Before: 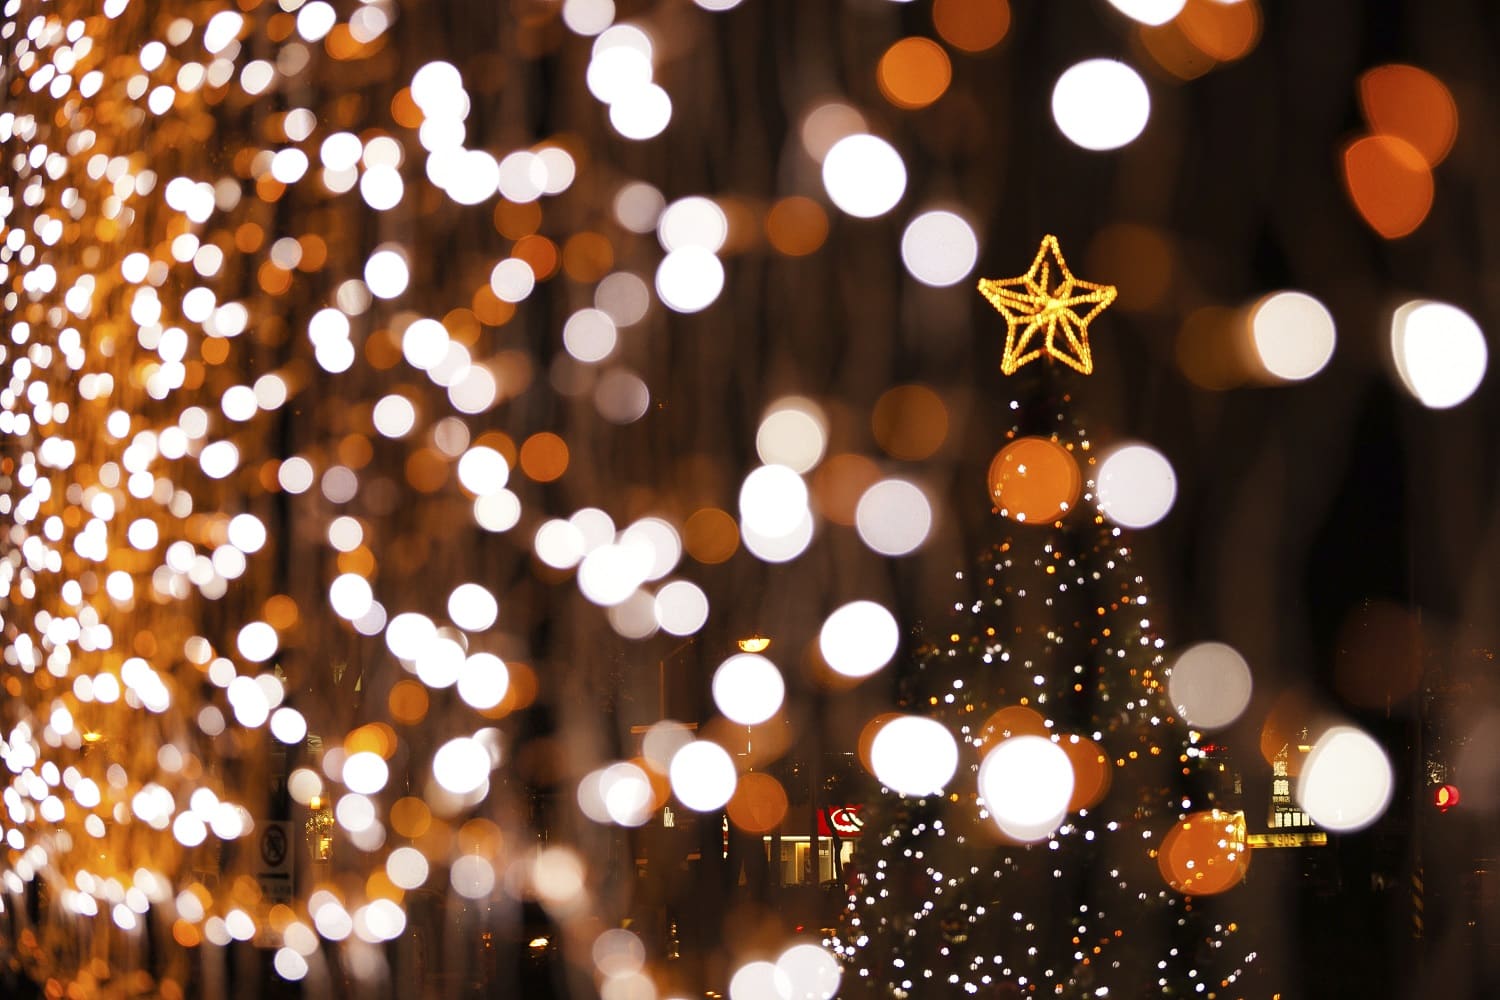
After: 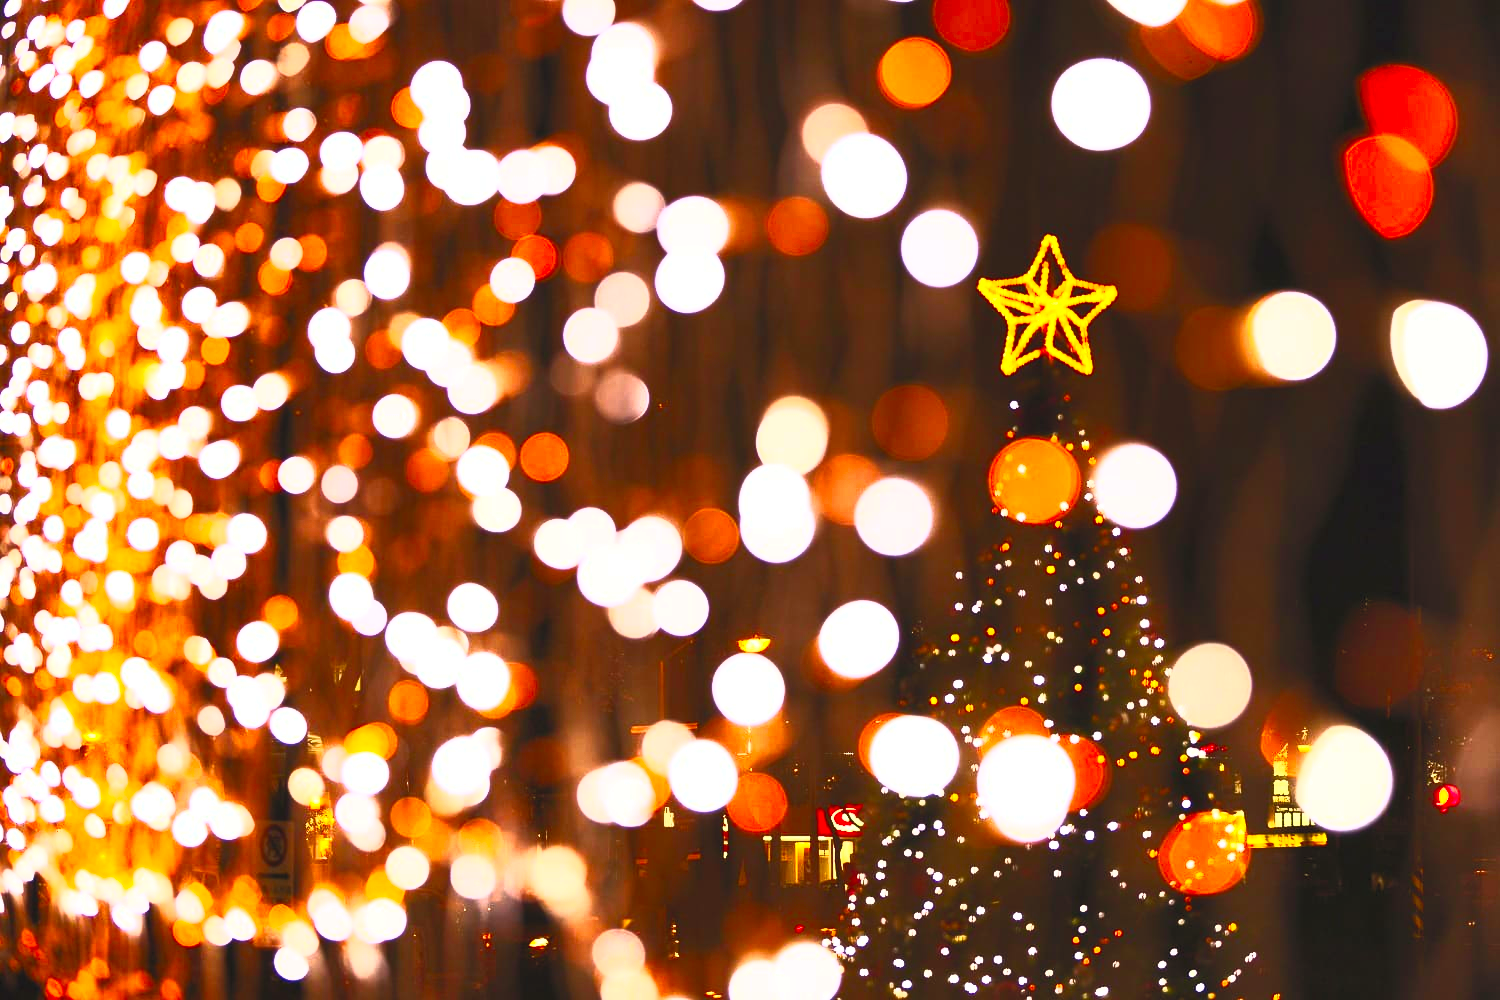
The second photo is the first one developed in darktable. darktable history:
contrast brightness saturation: contrast 0.991, brightness 0.984, saturation 0.985
shadows and highlights: shadows 31.08, highlights 0.749, soften with gaussian
